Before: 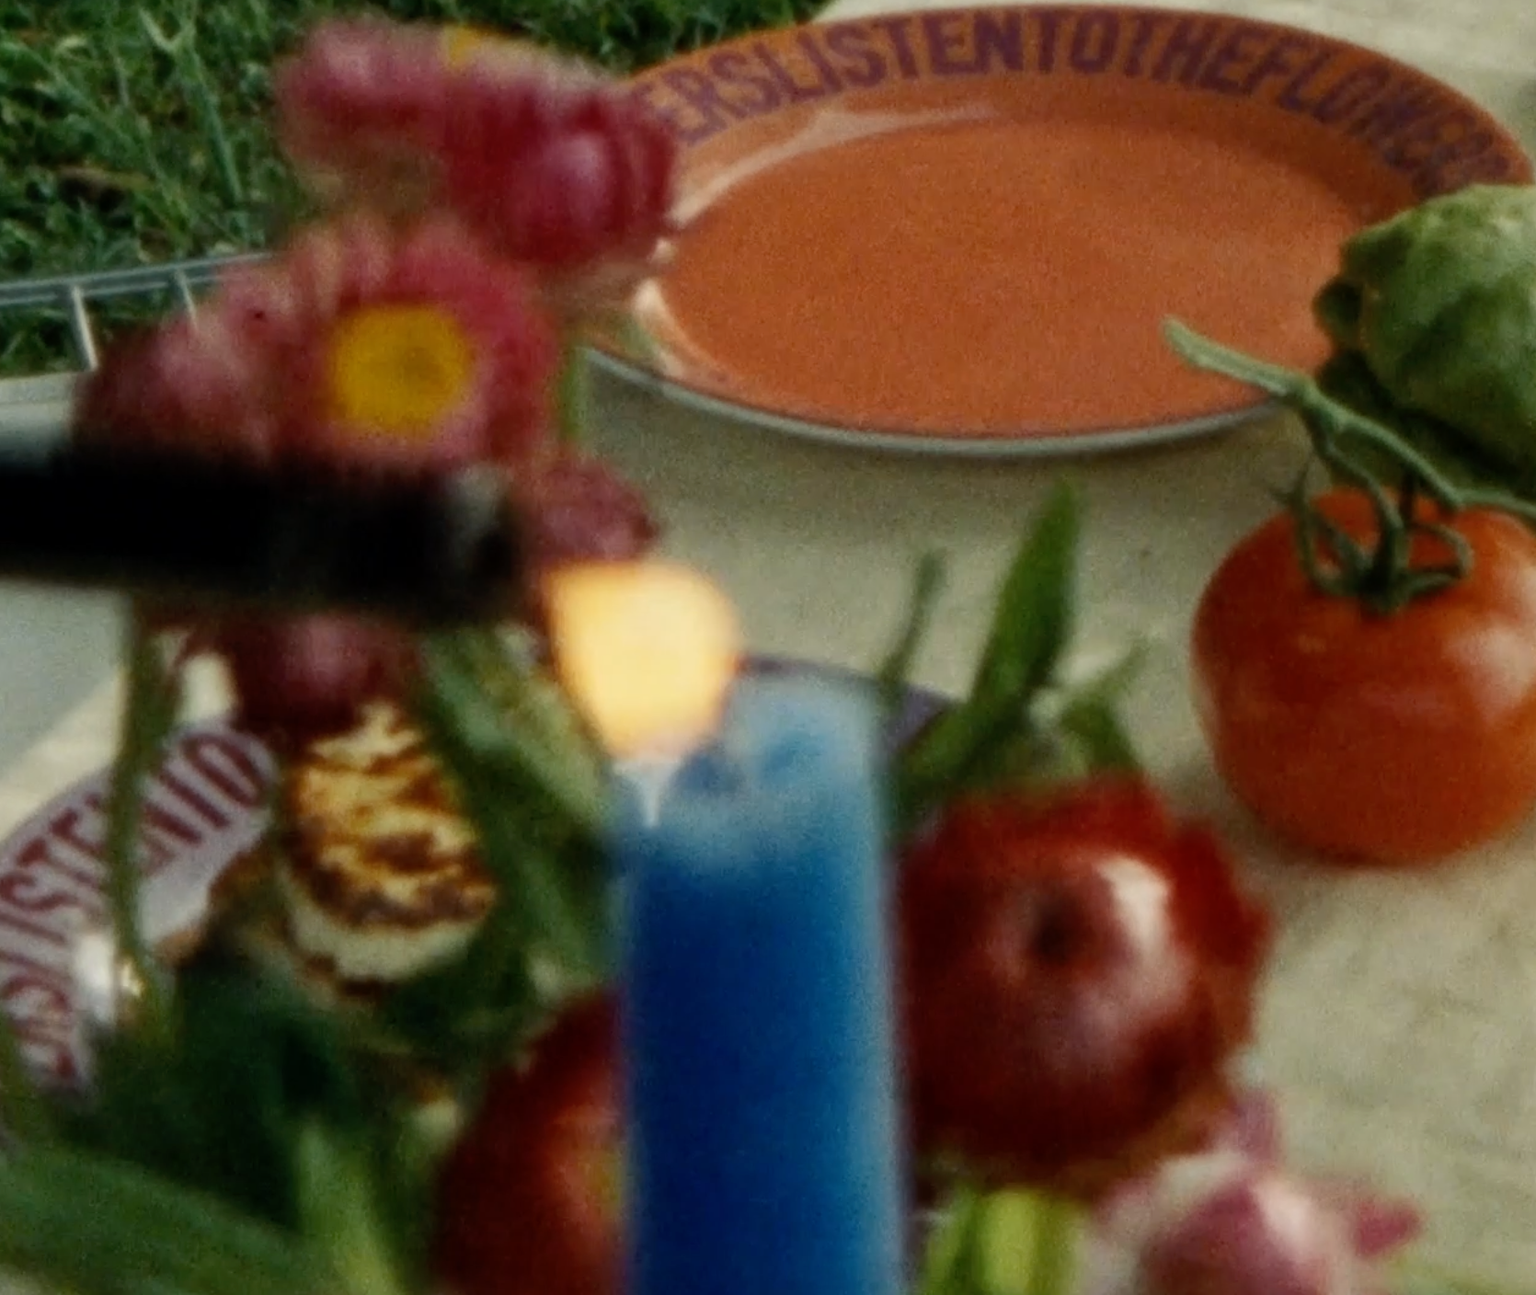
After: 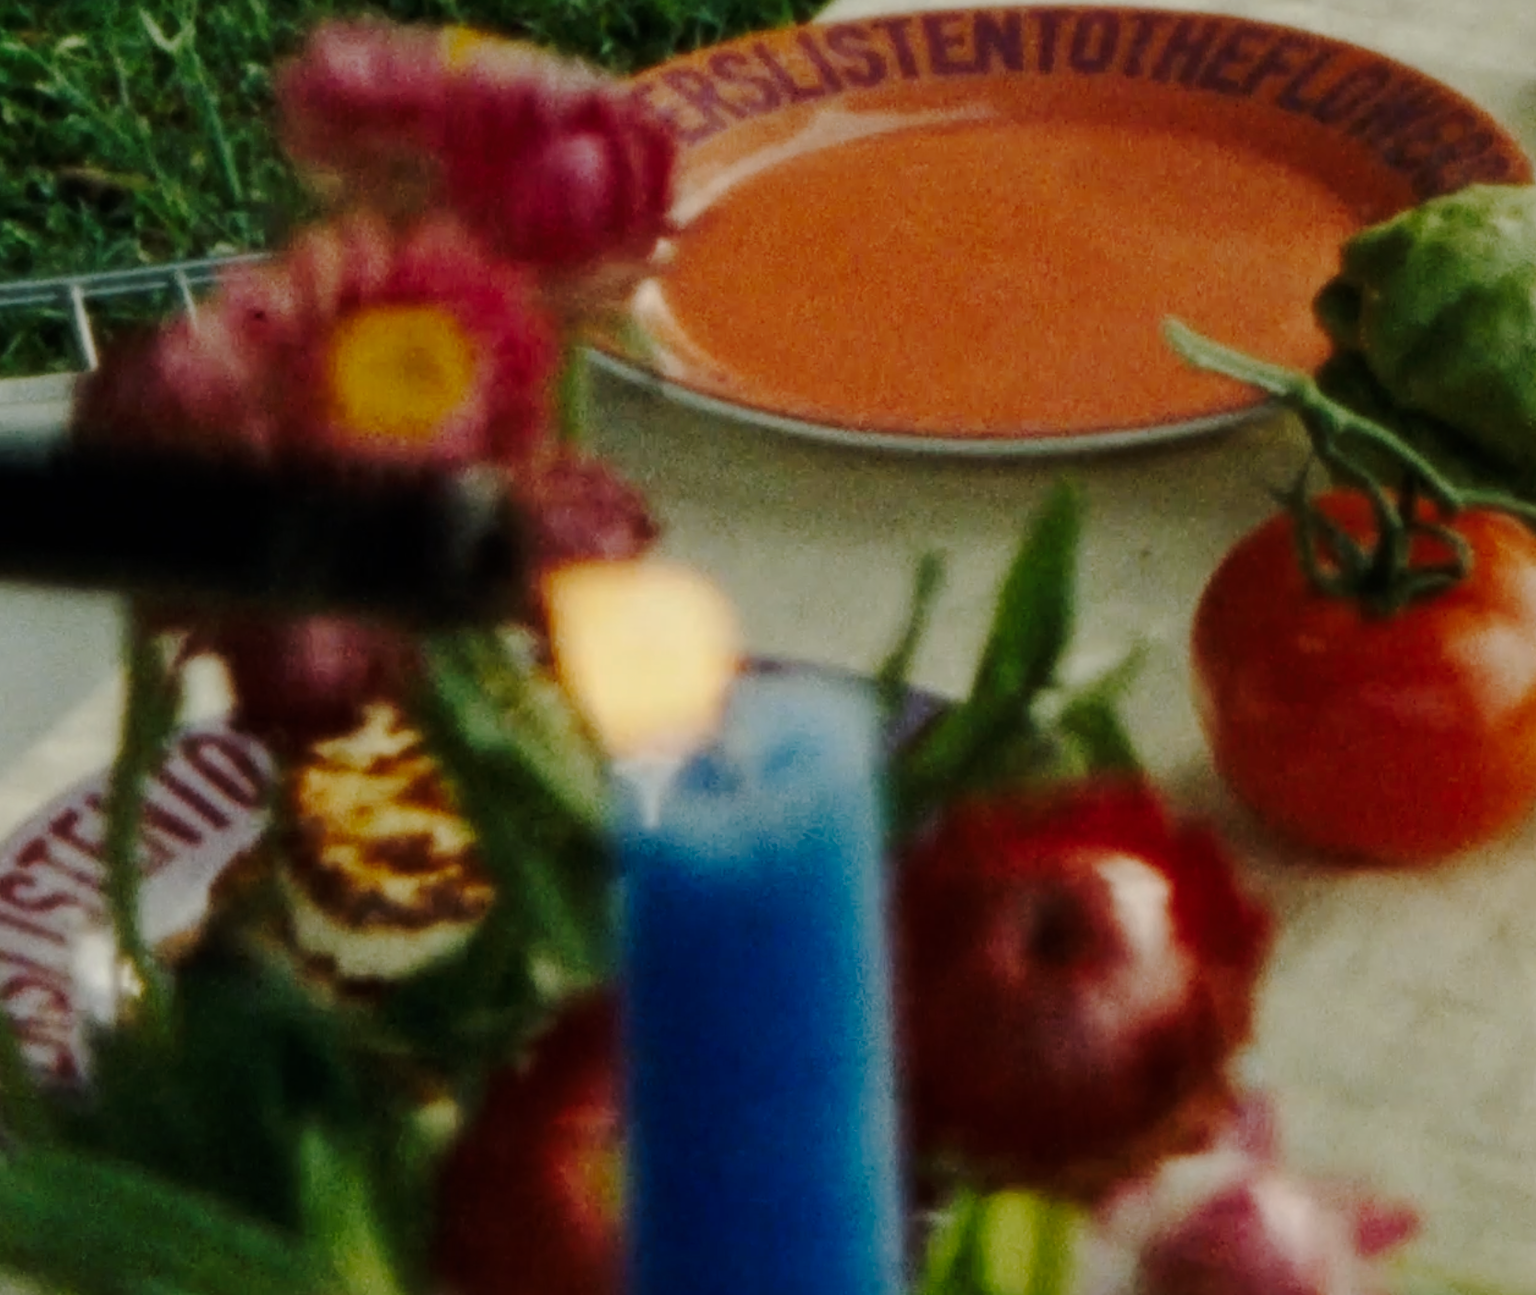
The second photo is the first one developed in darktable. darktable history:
exposure: compensate highlight preservation false
tone curve: curves: ch0 [(0, 0.003) (0.211, 0.174) (0.482, 0.519) (0.843, 0.821) (0.992, 0.971)]; ch1 [(0, 0) (0.276, 0.206) (0.393, 0.364) (0.482, 0.477) (0.506, 0.5) (0.523, 0.523) (0.572, 0.592) (0.695, 0.767) (1, 1)]; ch2 [(0, 0) (0.438, 0.456) (0.498, 0.497) (0.536, 0.527) (0.562, 0.584) (0.619, 0.602) (0.698, 0.698) (1, 1)], preserve colors none
